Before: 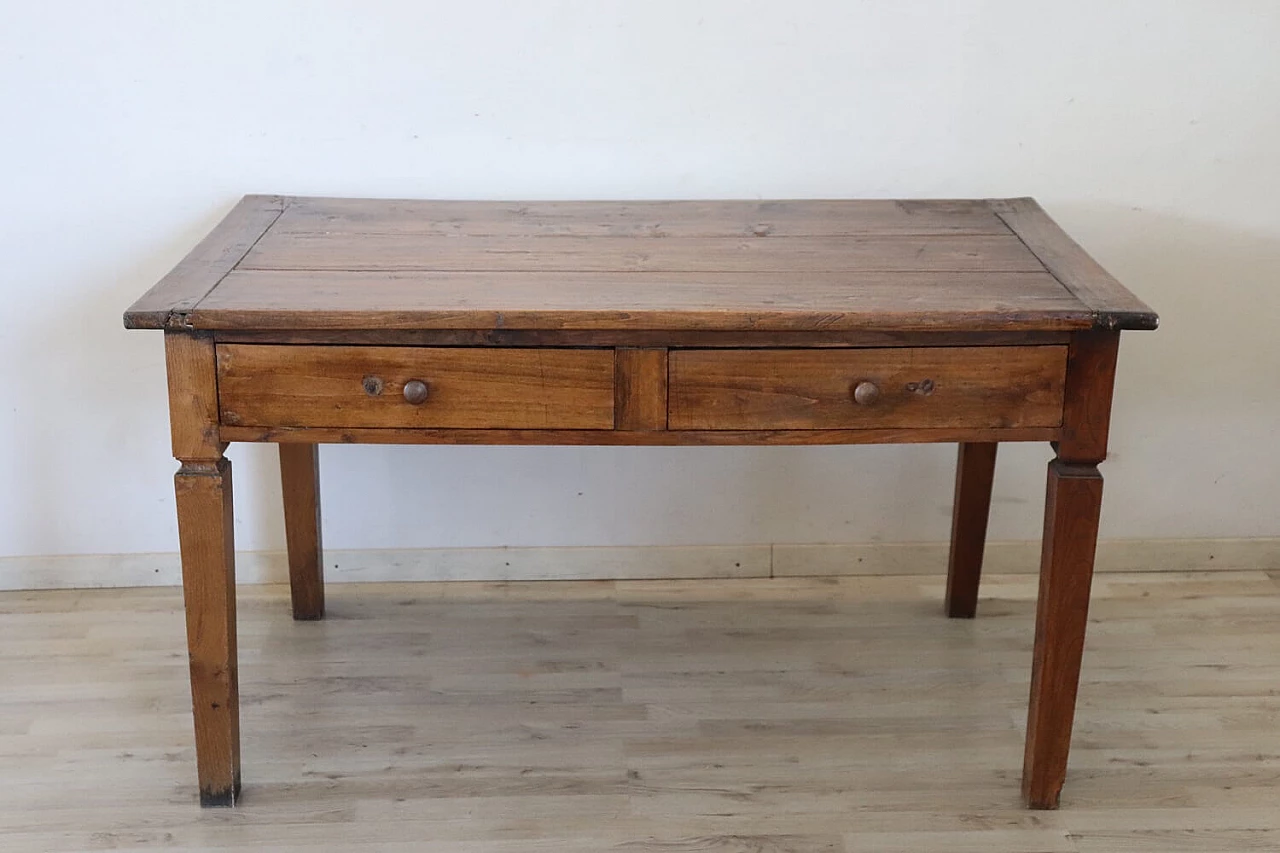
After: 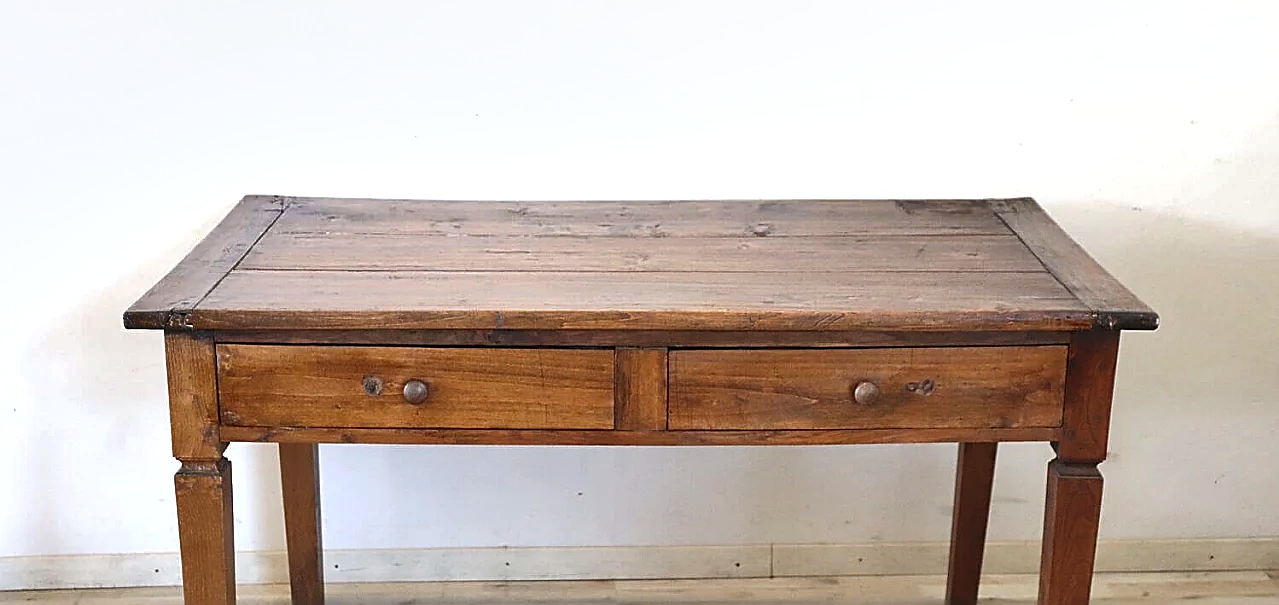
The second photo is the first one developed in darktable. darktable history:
shadows and highlights: soften with gaussian
sharpen: on, module defaults
crop: right 0.001%, bottom 29.037%
exposure: black level correction 0, exposure 0.69 EV, compensate highlight preservation false
color zones: curves: ch2 [(0, 0.5) (0.143, 0.5) (0.286, 0.489) (0.415, 0.421) (0.571, 0.5) (0.714, 0.5) (0.857, 0.5) (1, 0.5)]
